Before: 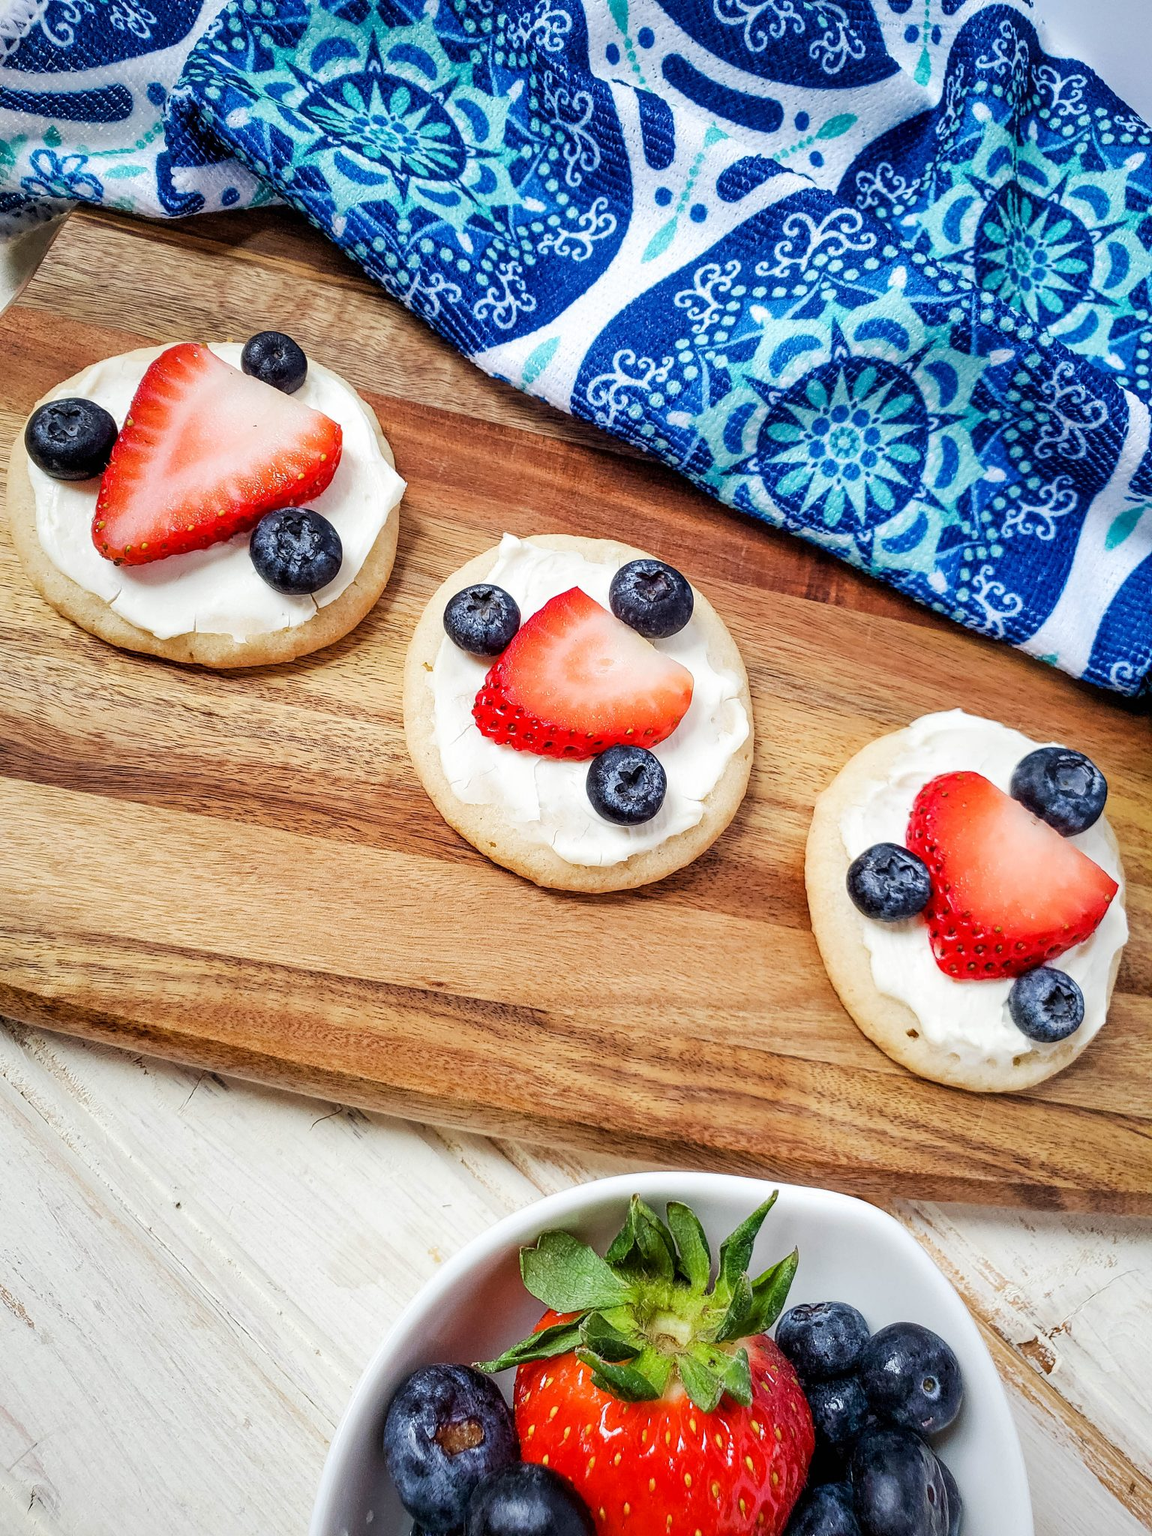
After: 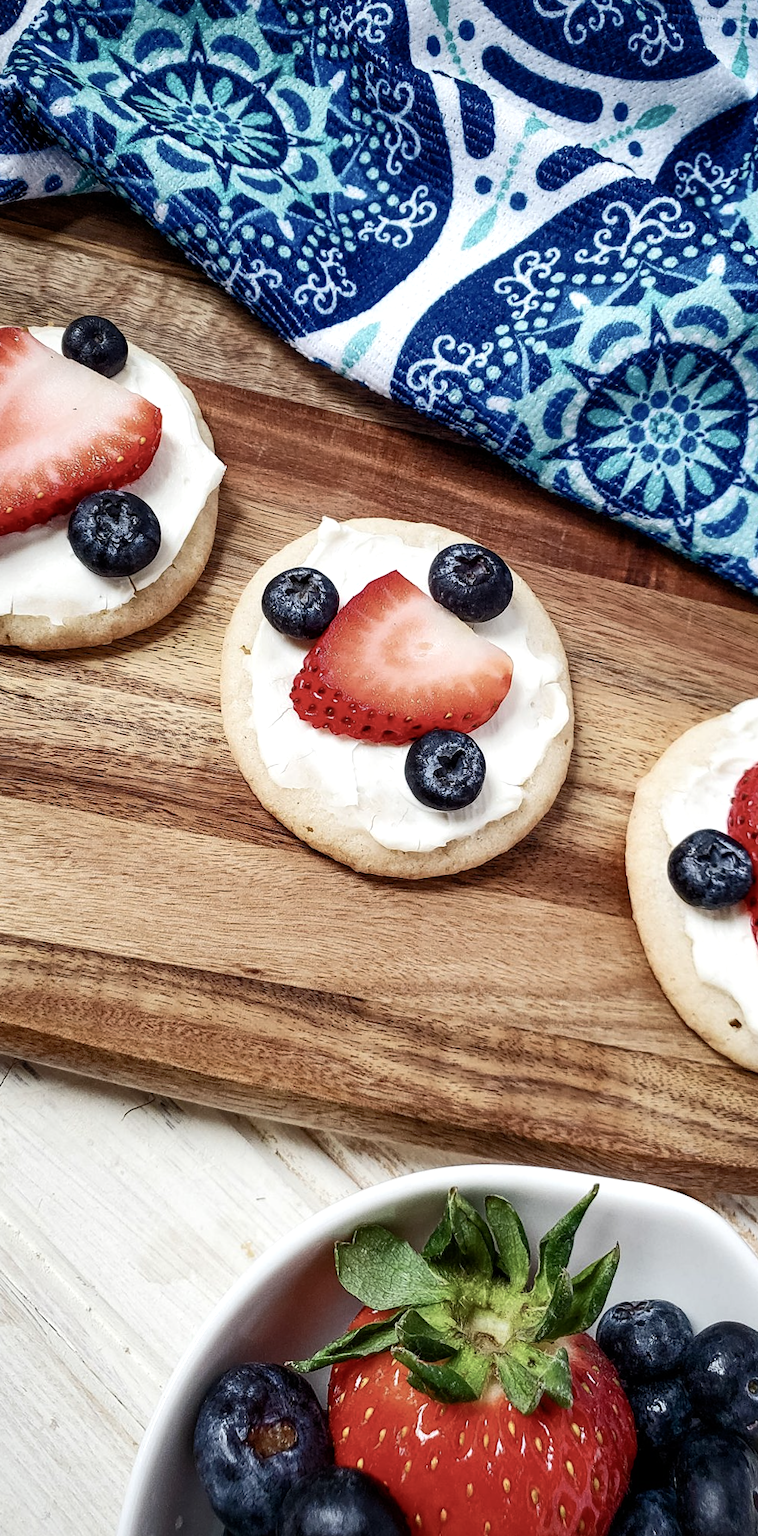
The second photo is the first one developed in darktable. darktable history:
crop and rotate: left 15.446%, right 17.836%
color balance rgb: perceptual saturation grading › highlights -31.88%, perceptual saturation grading › mid-tones 5.8%, perceptual saturation grading › shadows 18.12%, perceptual brilliance grading › highlights 3.62%, perceptual brilliance grading › mid-tones -18.12%, perceptual brilliance grading › shadows -41.3%
rotate and perspective: rotation 0.226°, lens shift (vertical) -0.042, crop left 0.023, crop right 0.982, crop top 0.006, crop bottom 0.994
